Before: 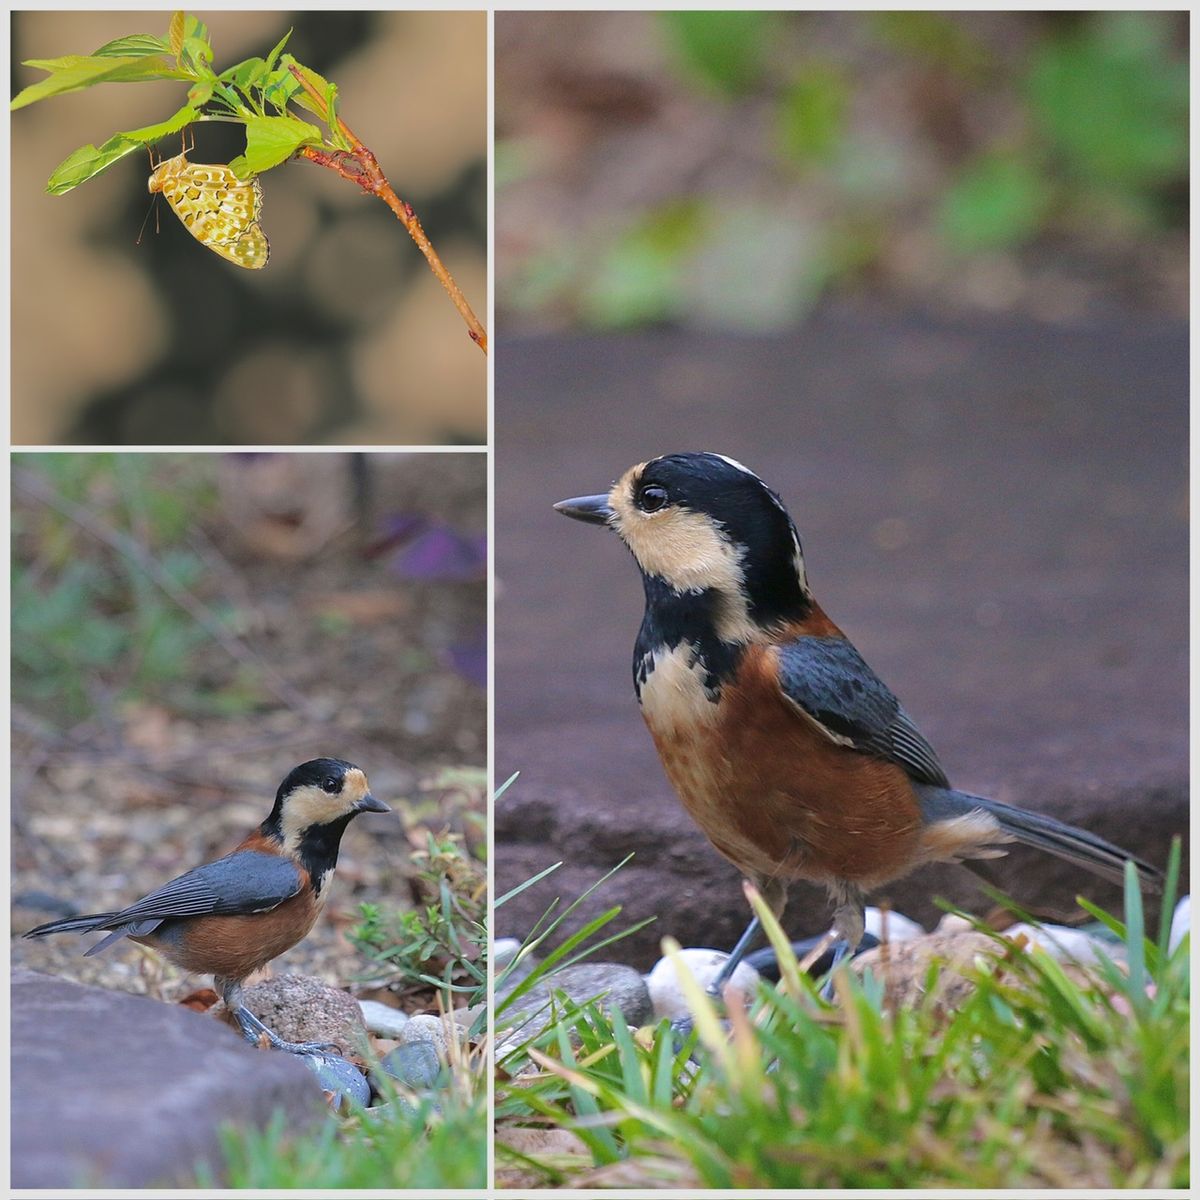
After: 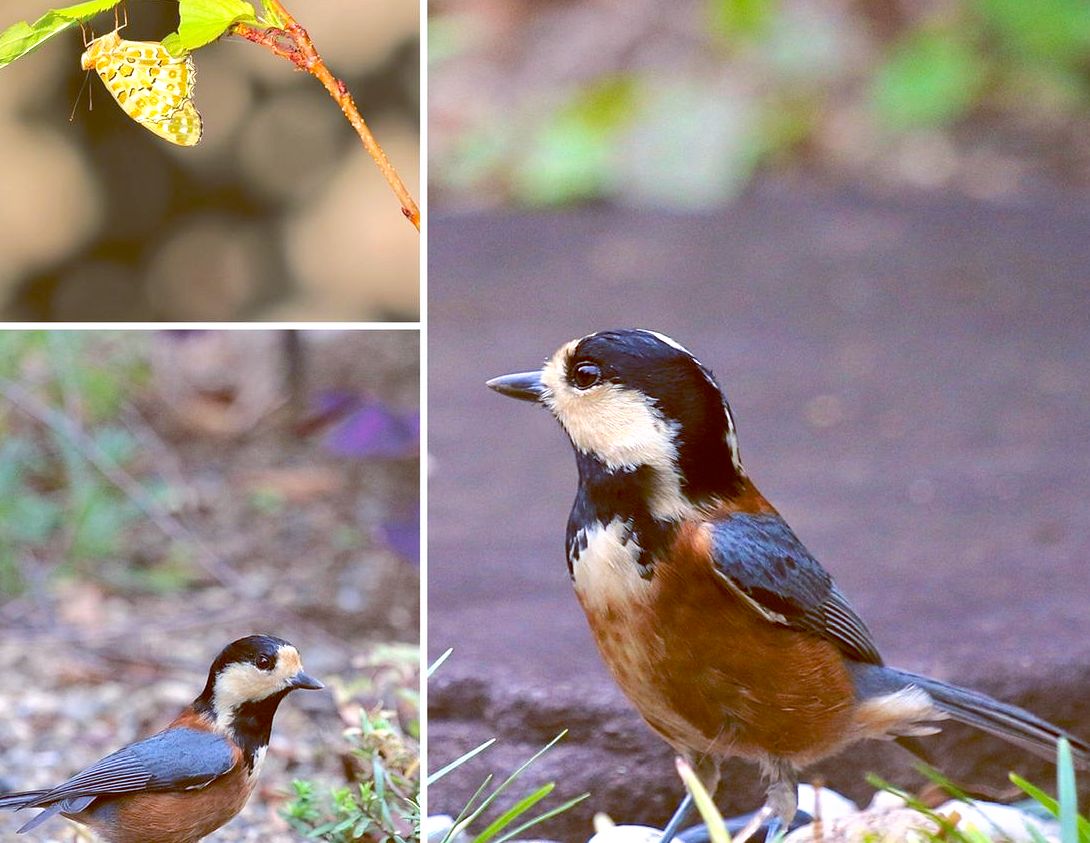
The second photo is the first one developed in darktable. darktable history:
color balance: lift [1, 1.015, 1.004, 0.985], gamma [1, 0.958, 0.971, 1.042], gain [1, 0.956, 0.977, 1.044]
tone curve: curves: ch0 [(0, 0) (0.003, 0.032) (0.011, 0.036) (0.025, 0.049) (0.044, 0.075) (0.069, 0.112) (0.1, 0.151) (0.136, 0.197) (0.177, 0.241) (0.224, 0.295) (0.277, 0.355) (0.335, 0.429) (0.399, 0.512) (0.468, 0.607) (0.543, 0.702) (0.623, 0.796) (0.709, 0.903) (0.801, 0.987) (0.898, 0.997) (1, 1)], preserve colors none
crop: left 5.596%, top 10.314%, right 3.534%, bottom 19.395%
